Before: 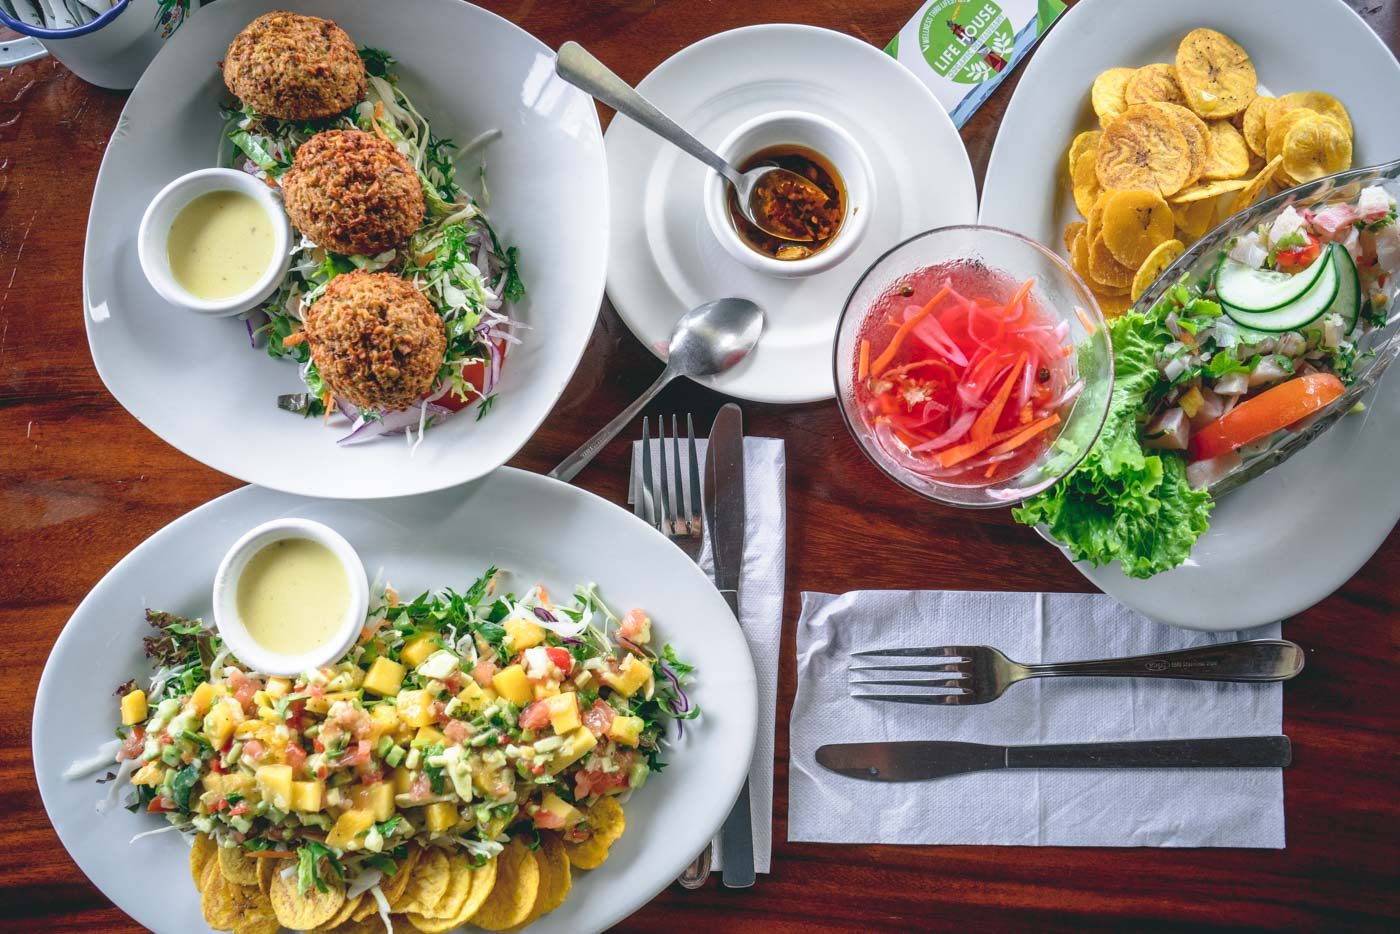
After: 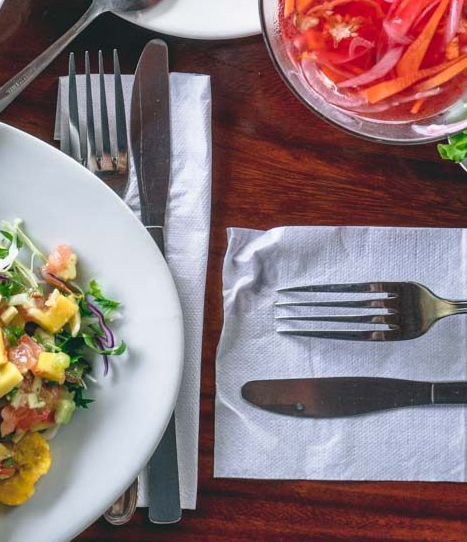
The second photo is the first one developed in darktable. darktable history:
tone equalizer: on, module defaults
shadows and highlights: shadows 39.97, highlights -52.2, low approximation 0.01, soften with gaussian
crop: left 41.049%, top 39.063%, right 25.594%, bottom 2.855%
